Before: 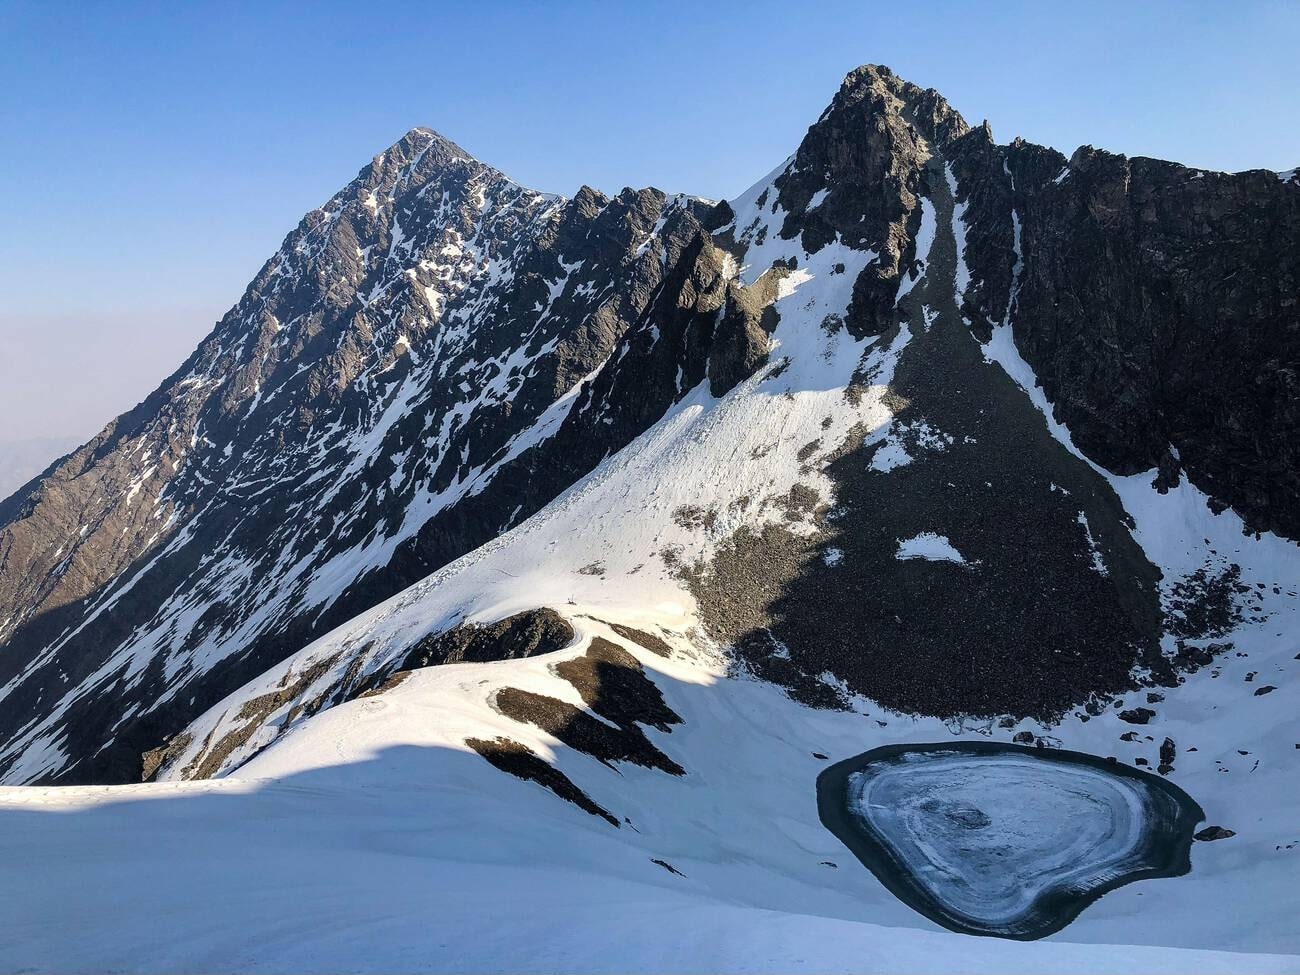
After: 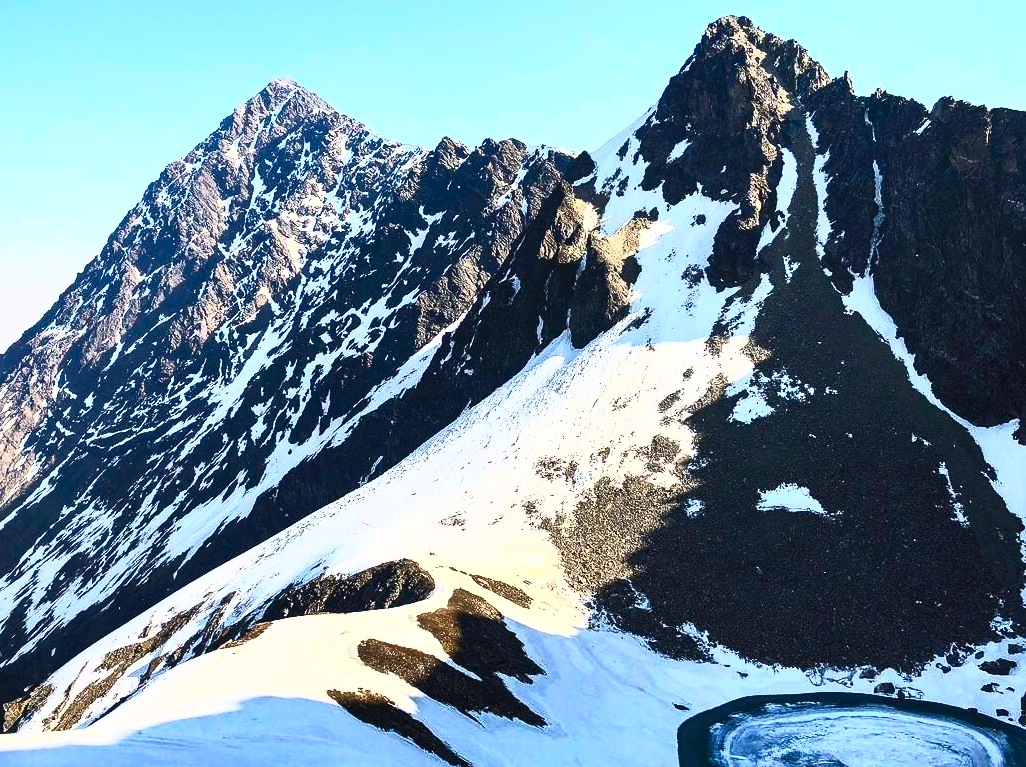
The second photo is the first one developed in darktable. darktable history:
contrast brightness saturation: contrast 0.839, brightness 0.596, saturation 0.591
crop and rotate: left 10.698%, top 5.082%, right 10.339%, bottom 16.149%
